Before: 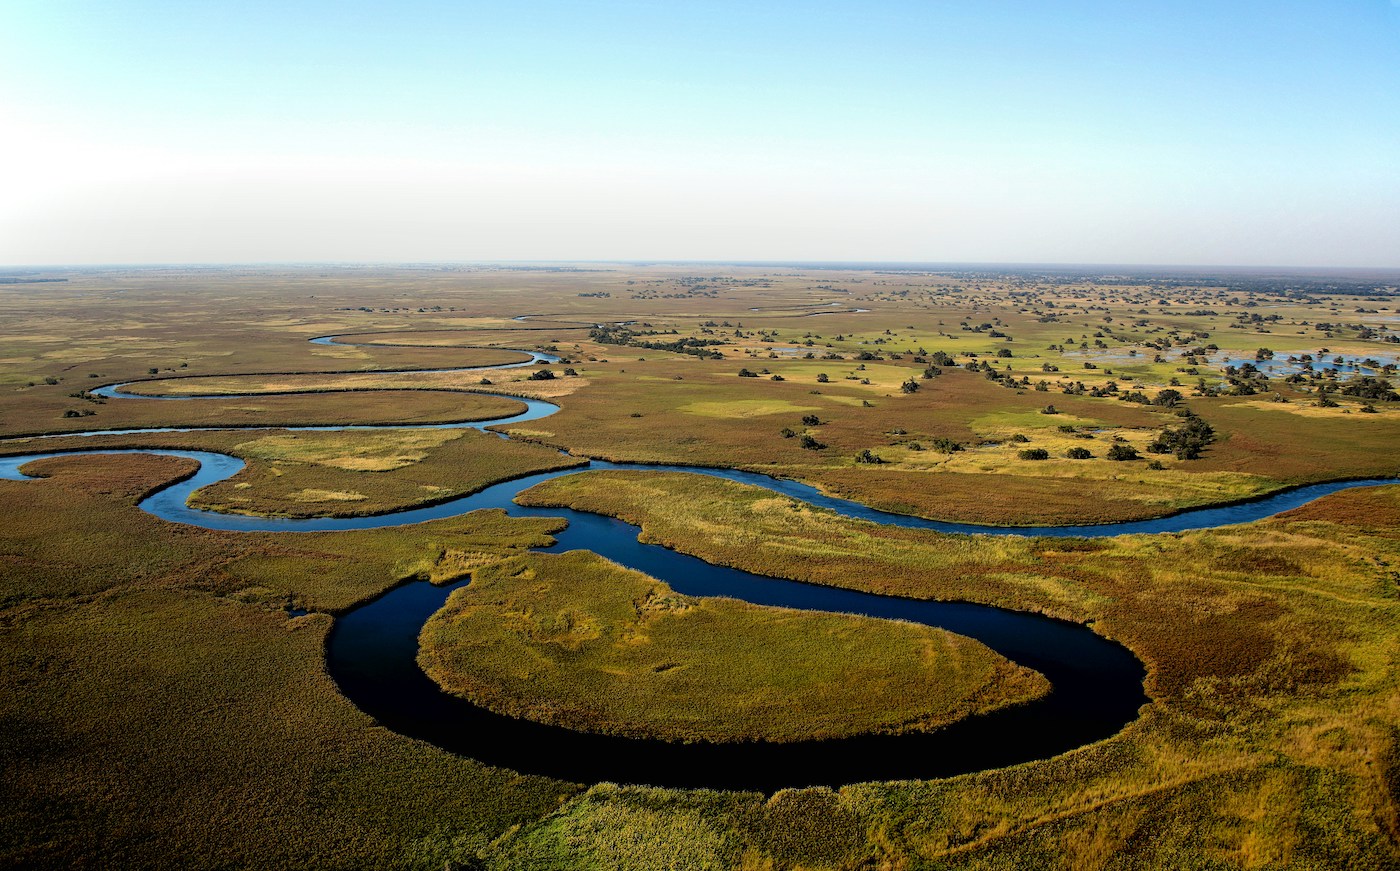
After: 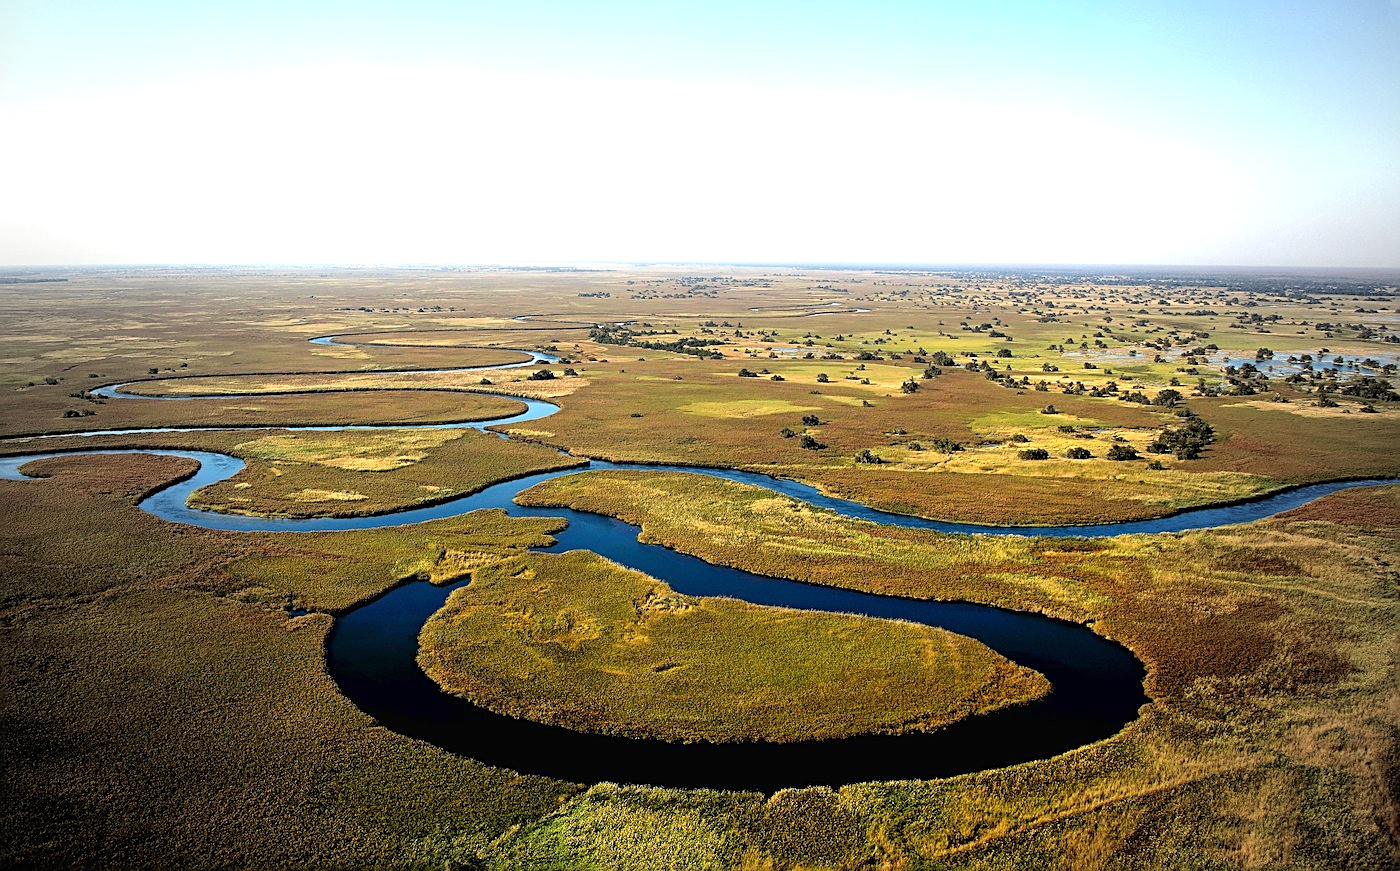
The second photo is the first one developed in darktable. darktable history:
vignetting: fall-off start 96.7%, fall-off radius 100.91%, brightness -0.535, saturation -0.513, width/height ratio 0.614
sharpen: on, module defaults
exposure: black level correction 0, exposure 0.7 EV, compensate highlight preservation false
